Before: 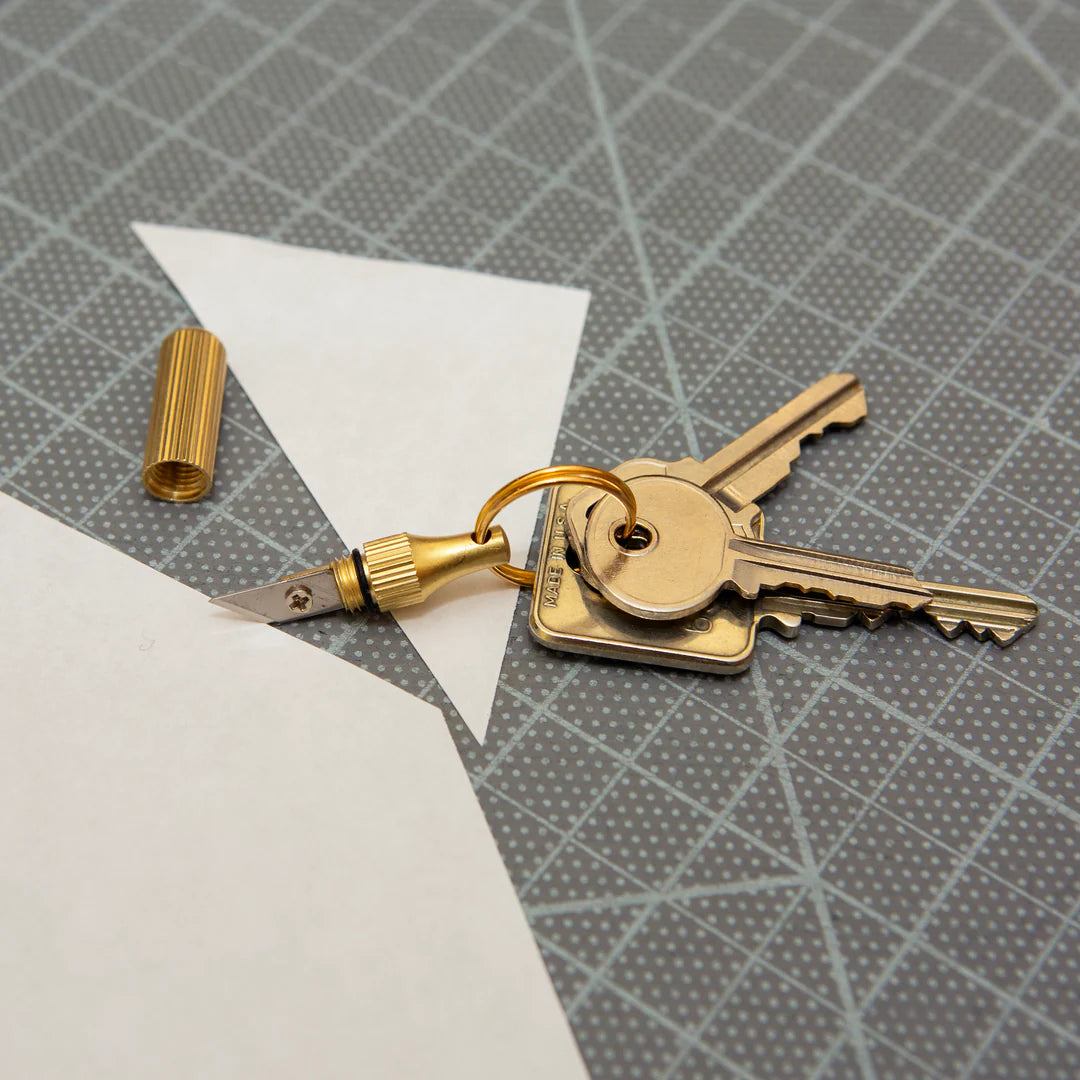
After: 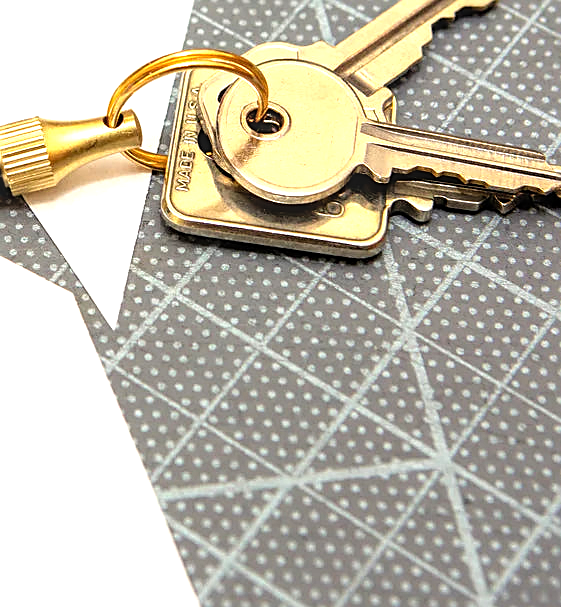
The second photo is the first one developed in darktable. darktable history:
local contrast: on, module defaults
sharpen: on, module defaults
tone equalizer: -8 EV -1.05 EV, -7 EV -1.04 EV, -6 EV -0.866 EV, -5 EV -0.574 EV, -3 EV 0.569 EV, -2 EV 0.861 EV, -1 EV 0.993 EV, +0 EV 1.06 EV
crop: left 34.117%, top 38.564%, right 13.85%, bottom 5.215%
